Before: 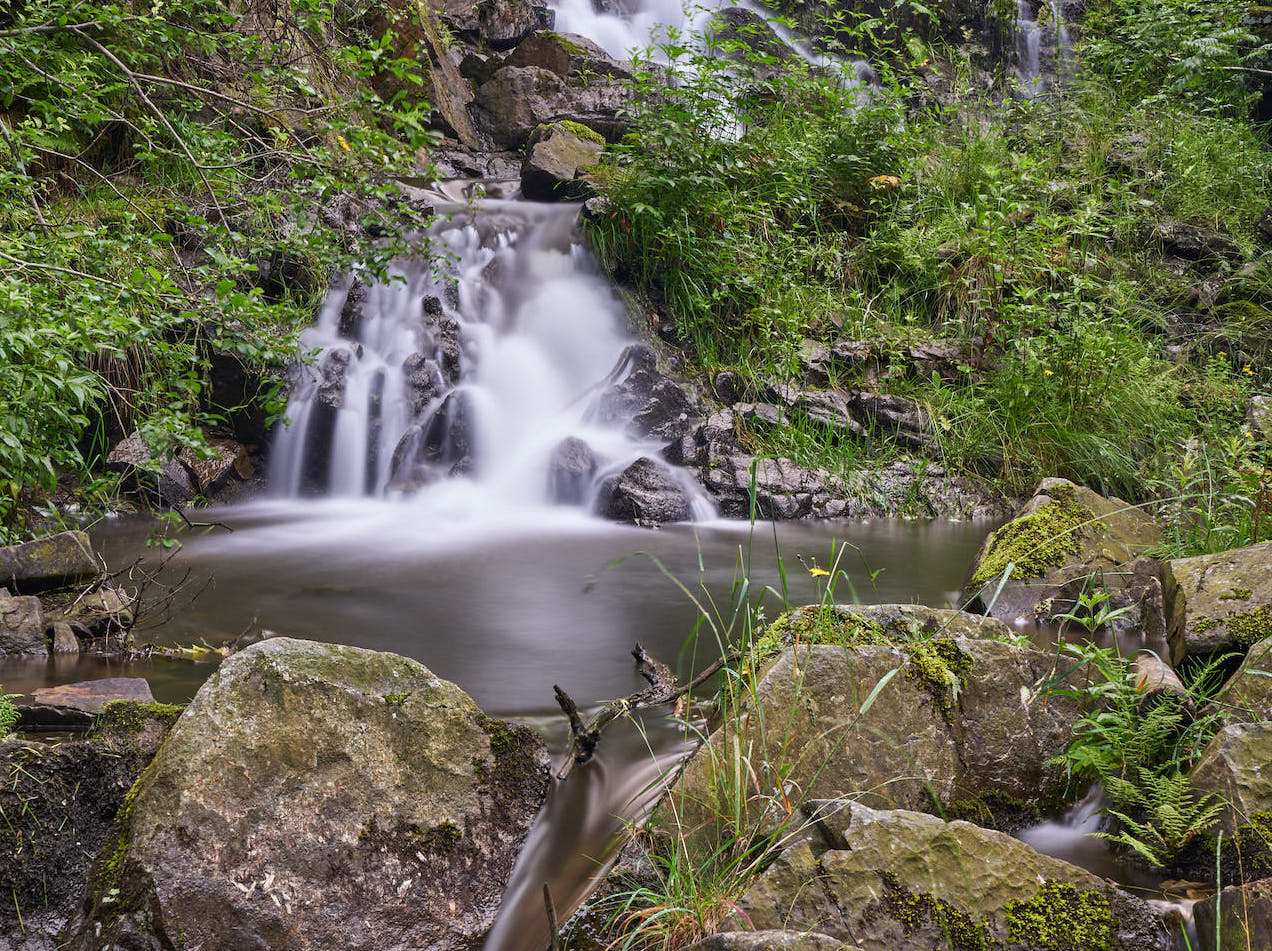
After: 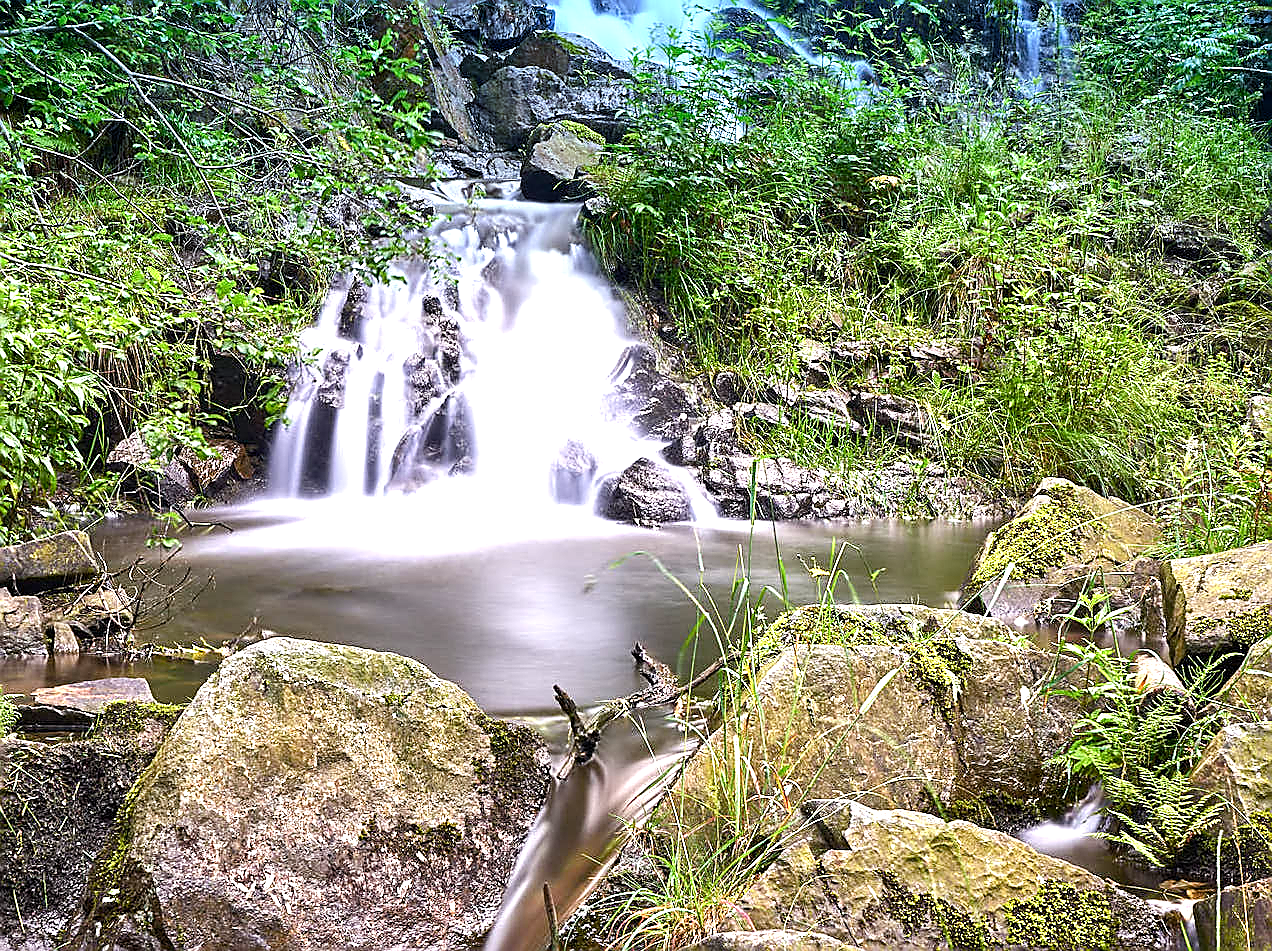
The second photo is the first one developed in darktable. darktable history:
sharpen: radius 1.4, amount 1.25, threshold 0.7
graduated density: density 2.02 EV, hardness 44%, rotation 0.374°, offset 8.21, hue 208.8°, saturation 97%
color balance rgb: perceptual saturation grading › global saturation 20%, perceptual saturation grading › highlights -25%, perceptual saturation grading › shadows 25%
tone equalizer: -8 EV -0.417 EV, -7 EV -0.389 EV, -6 EV -0.333 EV, -5 EV -0.222 EV, -3 EV 0.222 EV, -2 EV 0.333 EV, -1 EV 0.389 EV, +0 EV 0.417 EV, edges refinement/feathering 500, mask exposure compensation -1.57 EV, preserve details no
exposure: black level correction 0.001, exposure 1.116 EV, compensate highlight preservation false
